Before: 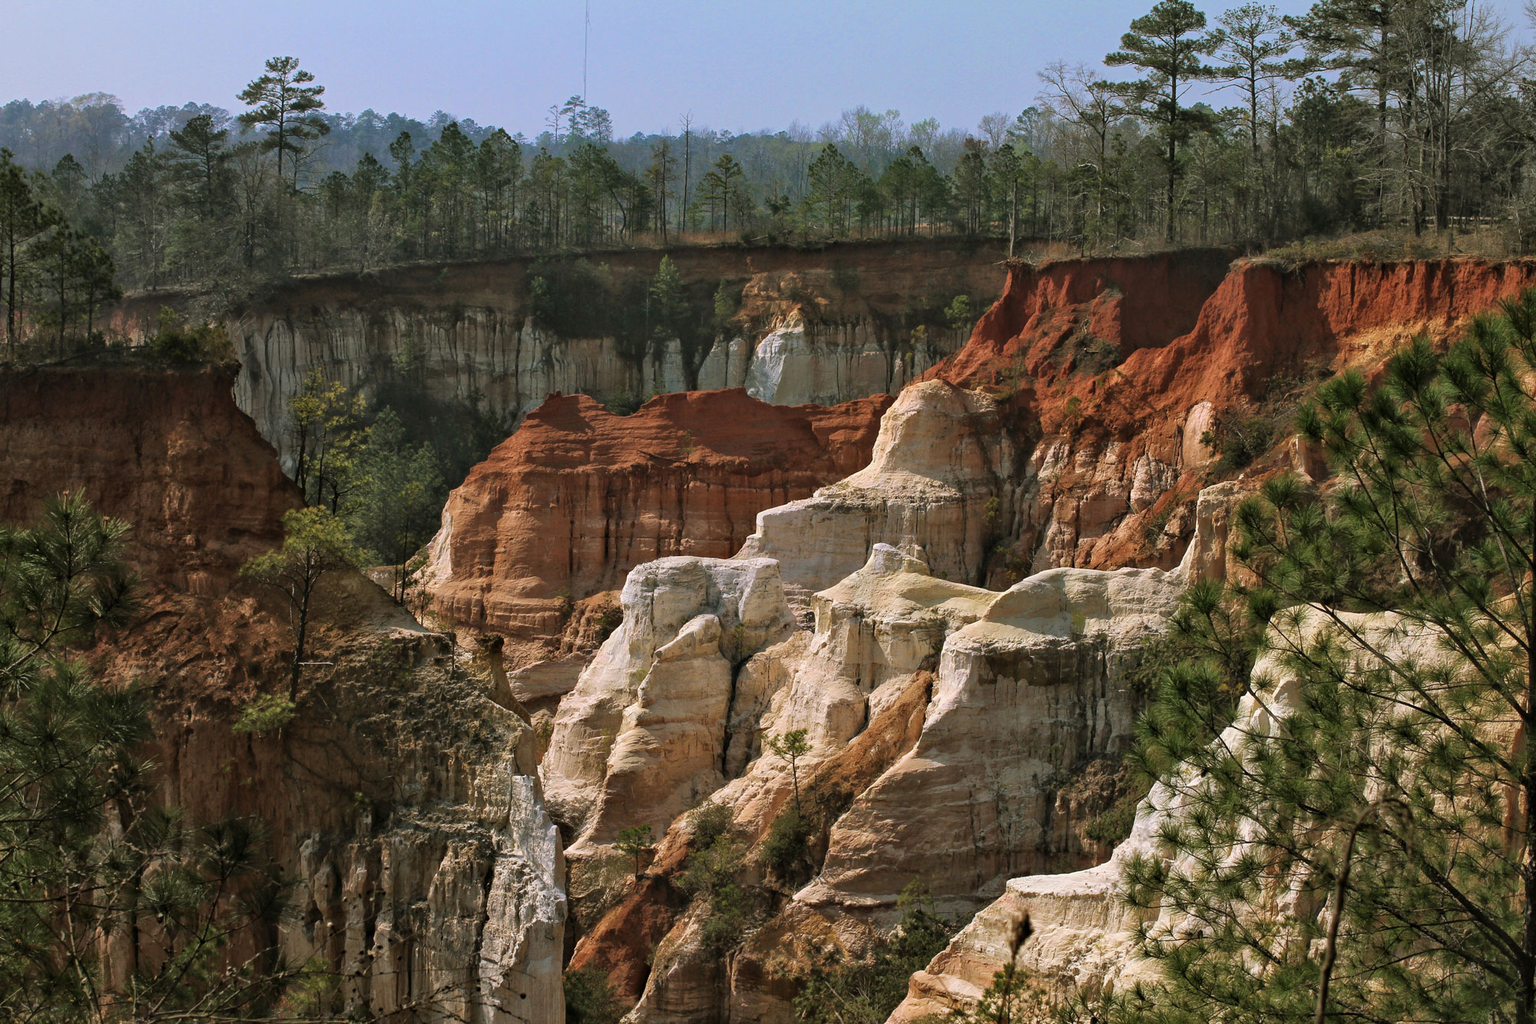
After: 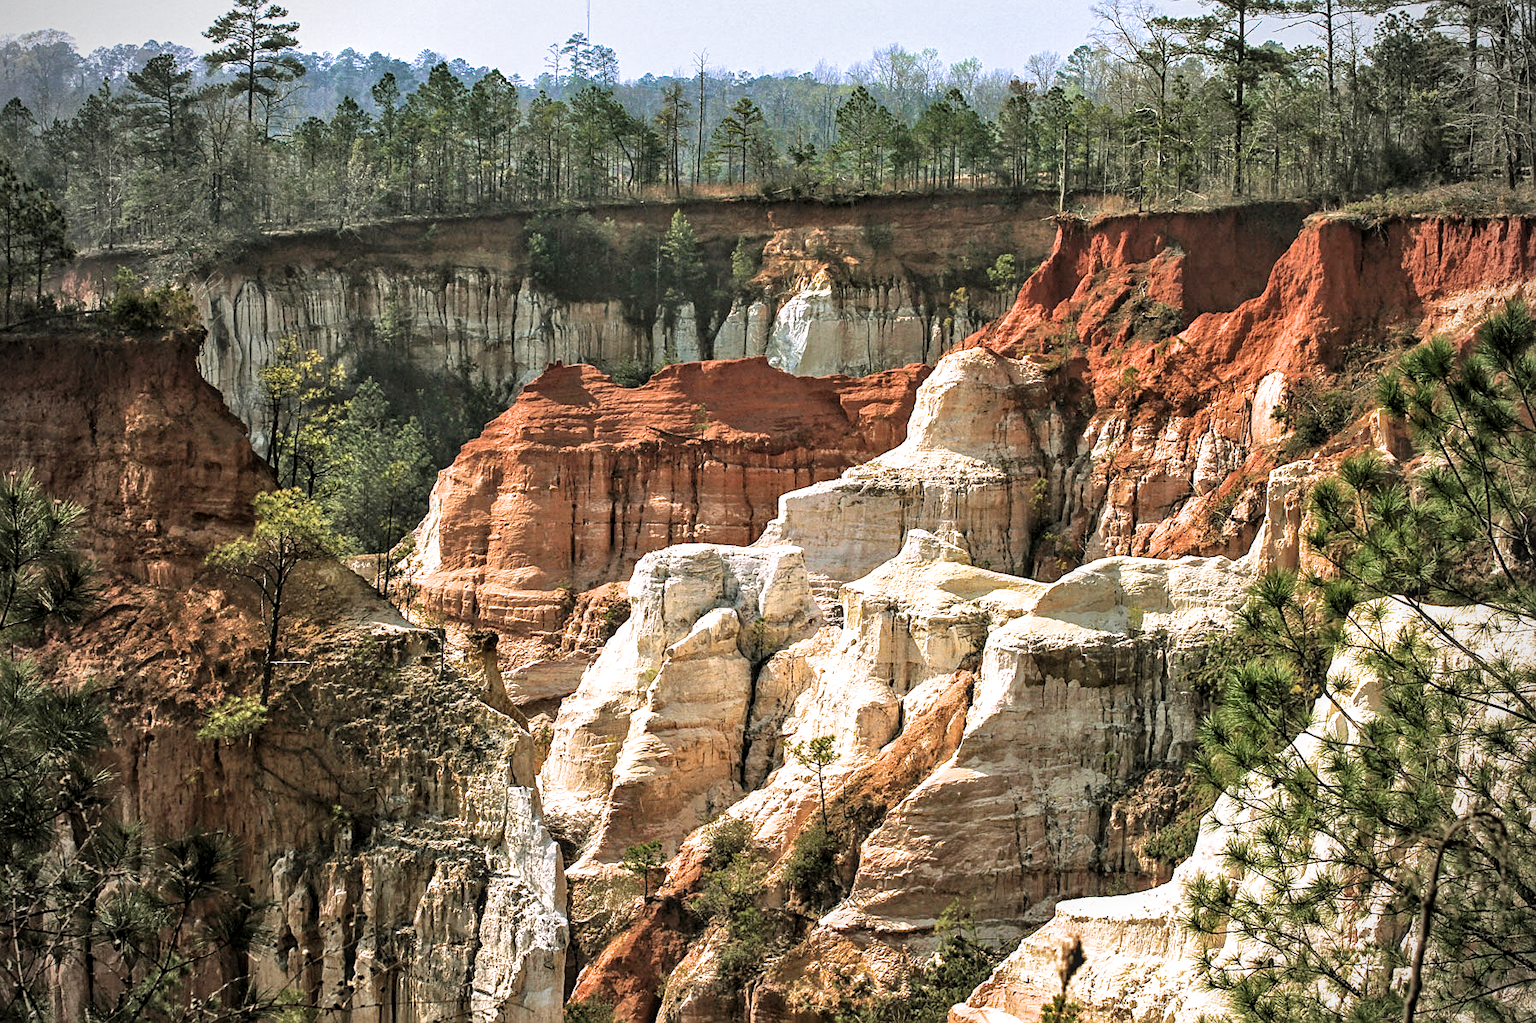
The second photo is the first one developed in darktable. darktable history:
shadows and highlights: radius 336.99, shadows 28.08, soften with gaussian
crop: left 3.584%, top 6.519%, right 6.246%, bottom 3.31%
sharpen: amount 0.491
vignetting: on, module defaults
local contrast: on, module defaults
exposure: black level correction 0, exposure 1.2 EV, compensate highlight preservation false
filmic rgb: black relative exposure -12 EV, white relative exposure 2.81 EV, target black luminance 0%, hardness 8.07, latitude 69.51%, contrast 1.138, highlights saturation mix 10.58%, shadows ↔ highlights balance -0.389%
